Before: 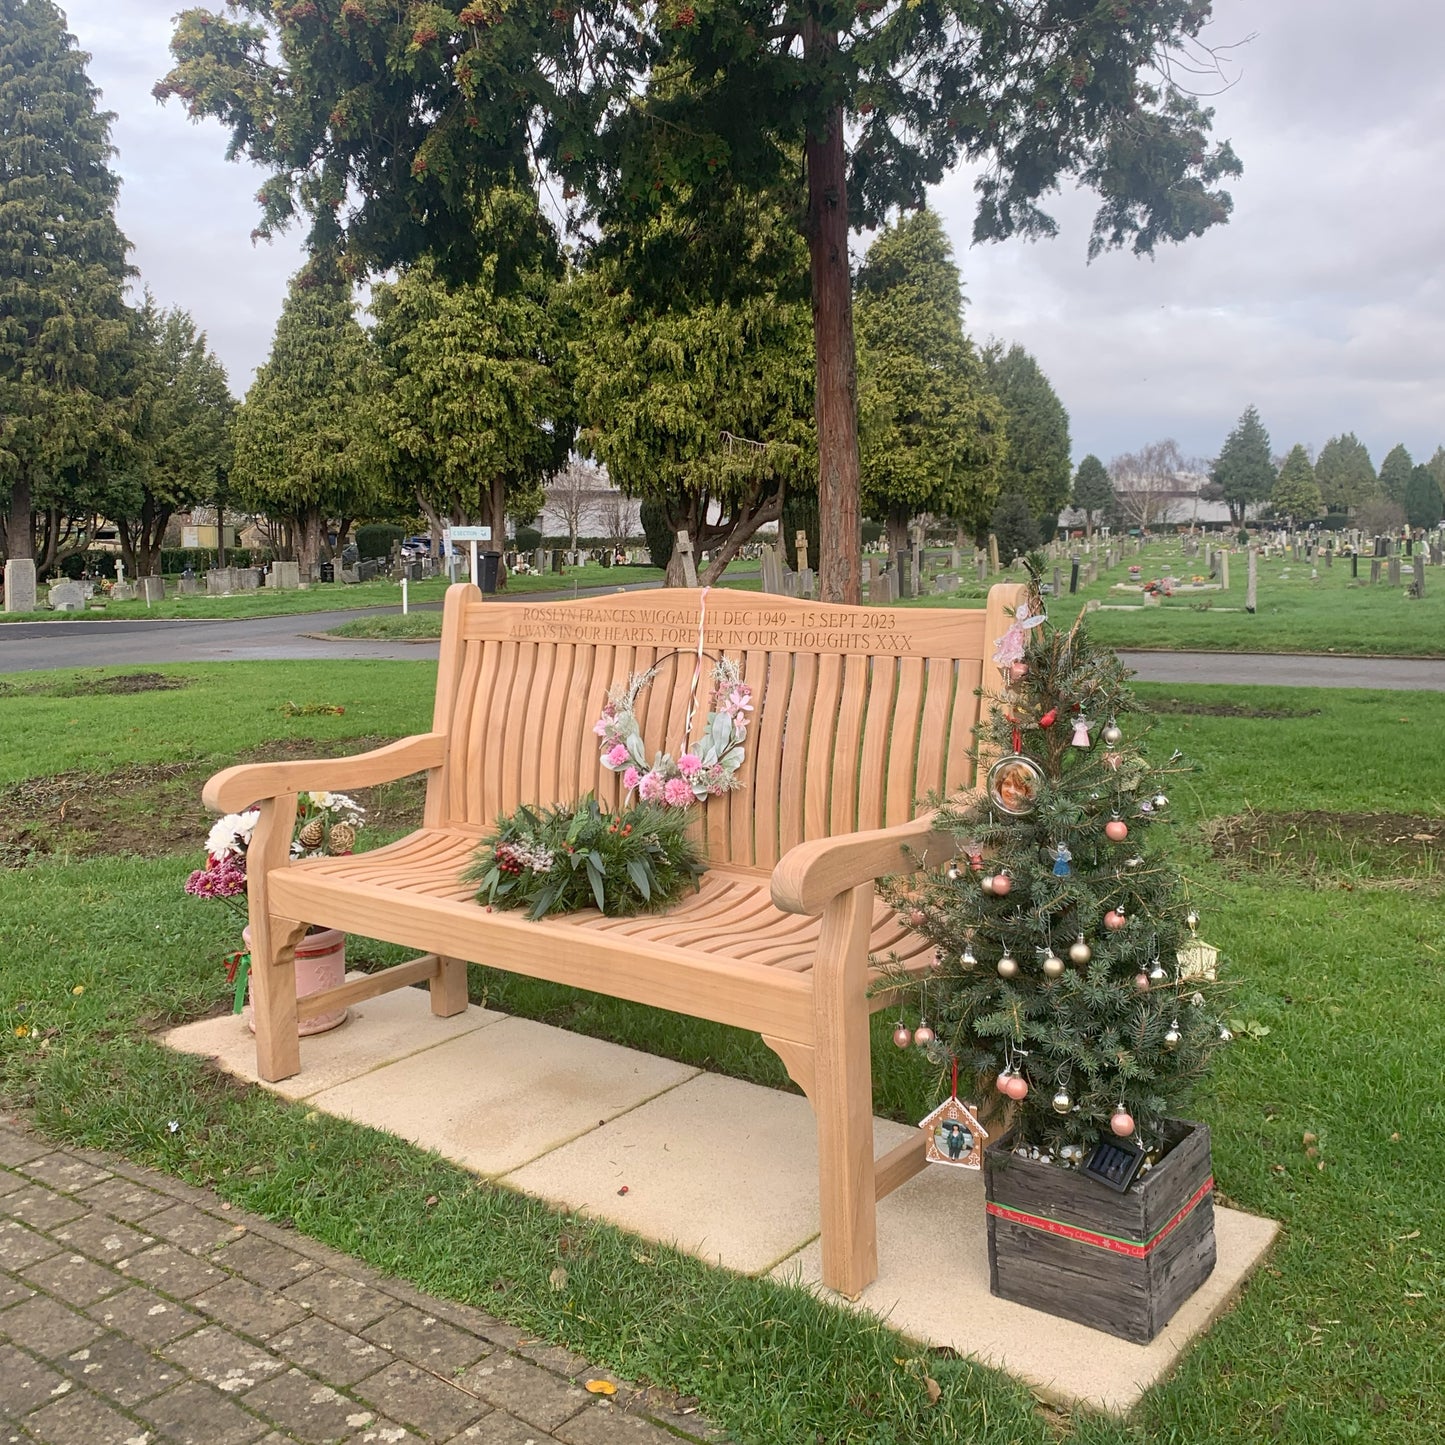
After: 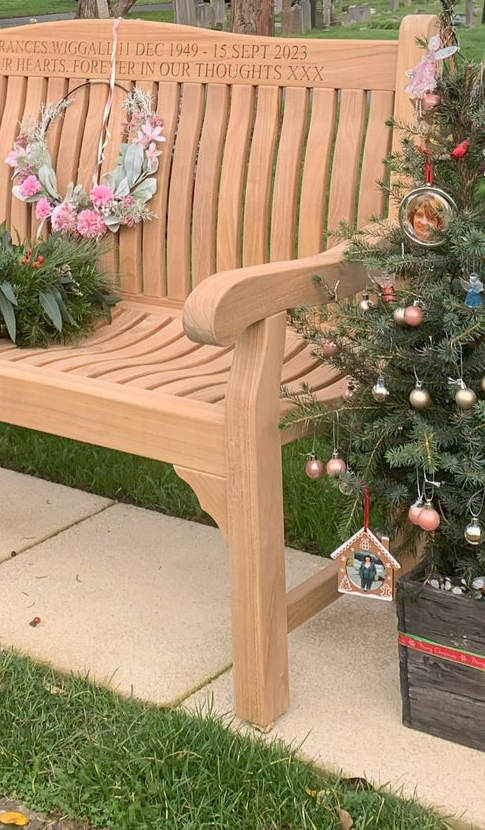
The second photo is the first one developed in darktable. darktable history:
crop: left 40.719%, top 39.402%, right 25.656%, bottom 3.137%
